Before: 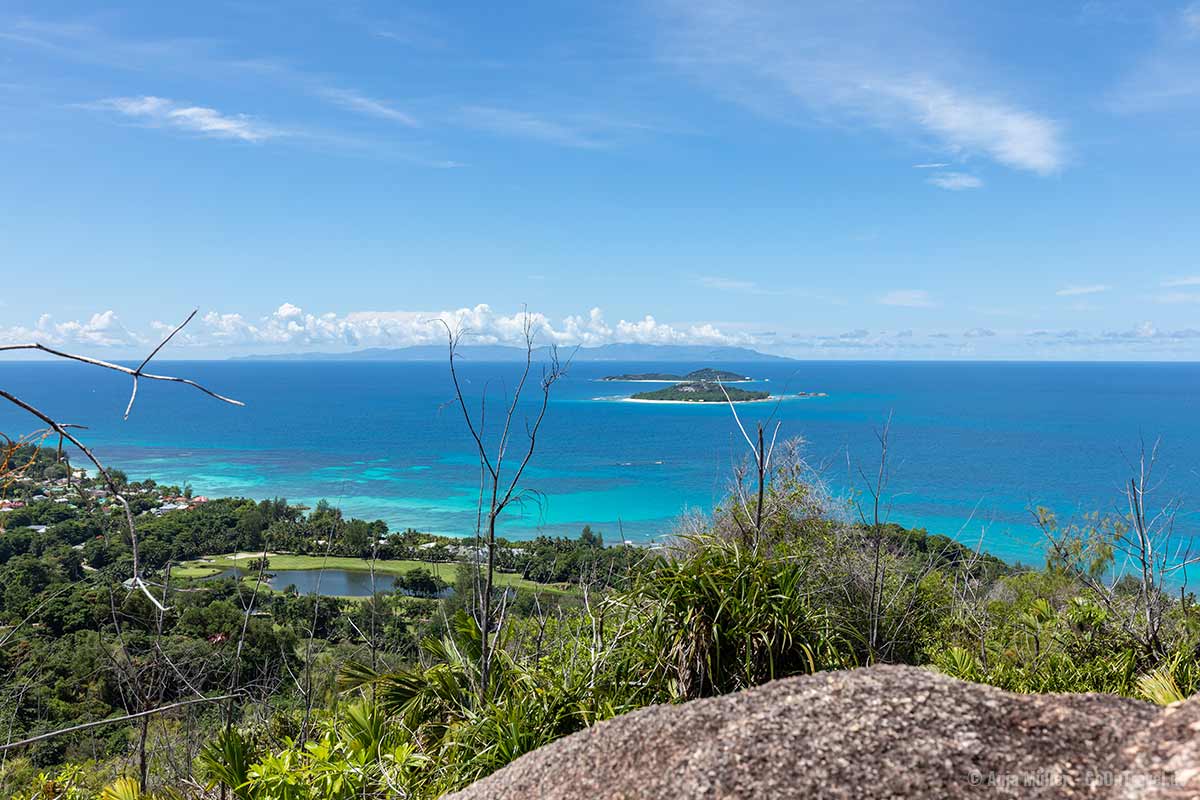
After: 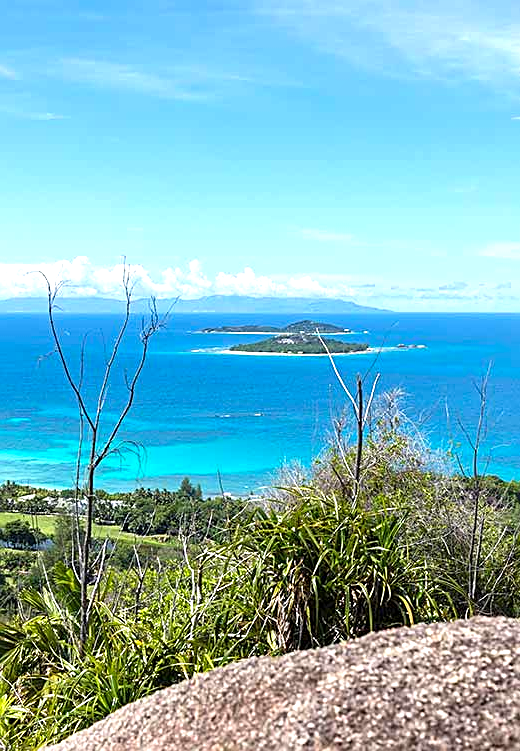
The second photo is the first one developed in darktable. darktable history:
crop: left 33.452%, top 6.025%, right 23.155%
exposure: black level correction 0, exposure 1.1 EV, compensate highlight preservation false
shadows and highlights: radius 121.13, shadows 21.4, white point adjustment -9.72, highlights -14.39, soften with gaussian
sharpen: on, module defaults
